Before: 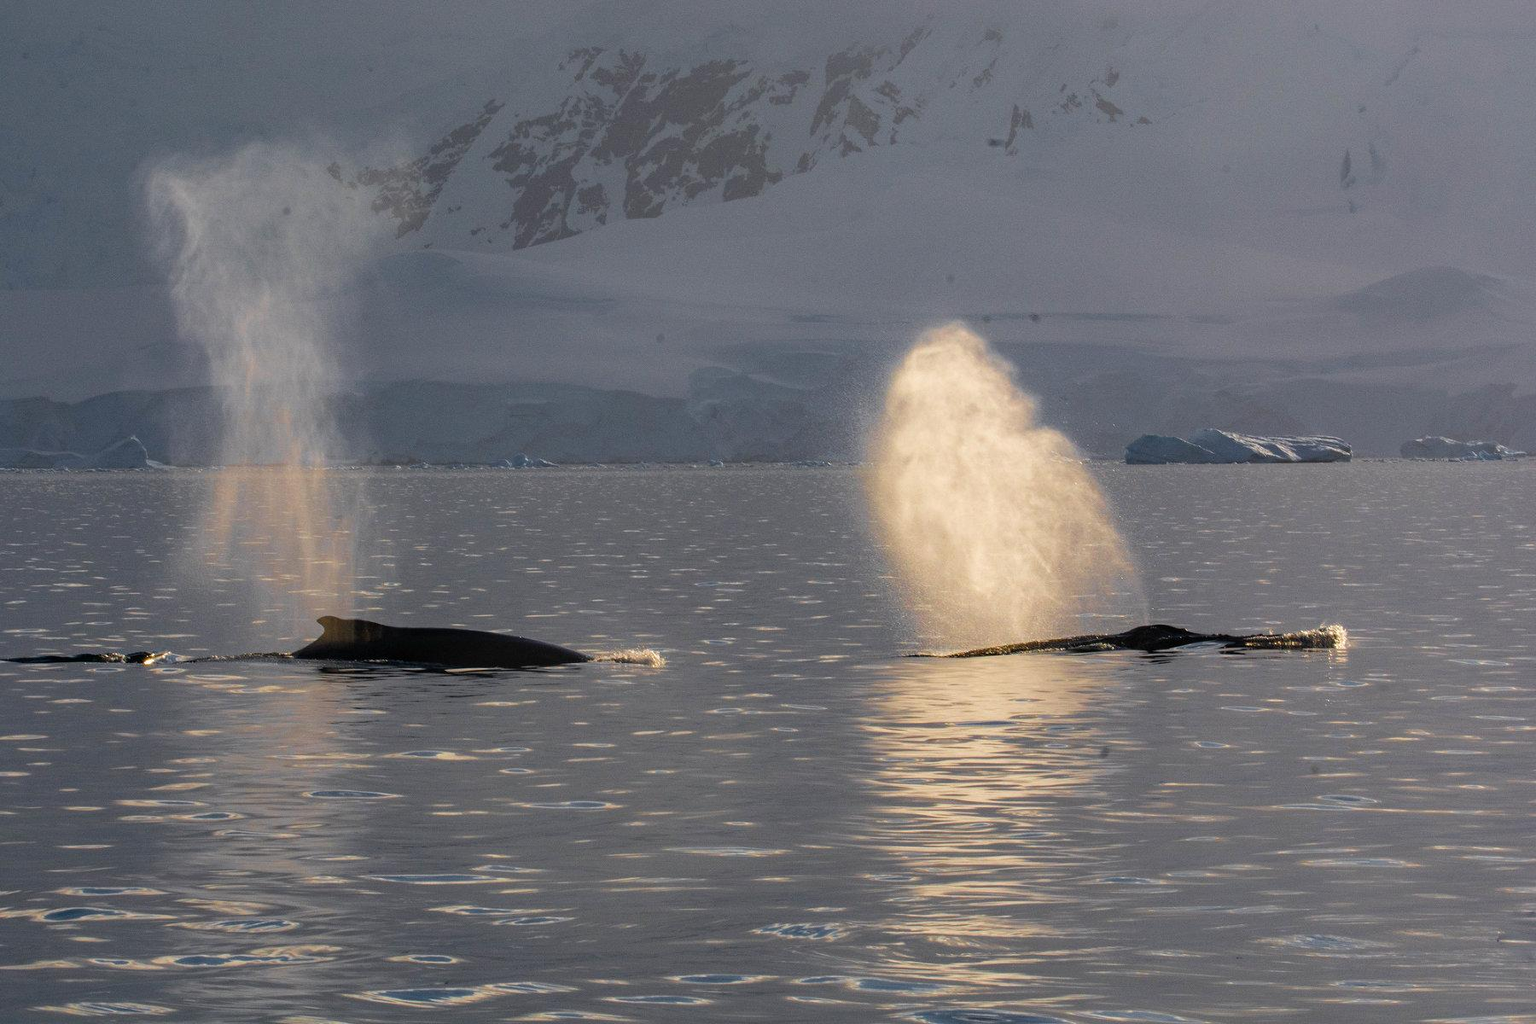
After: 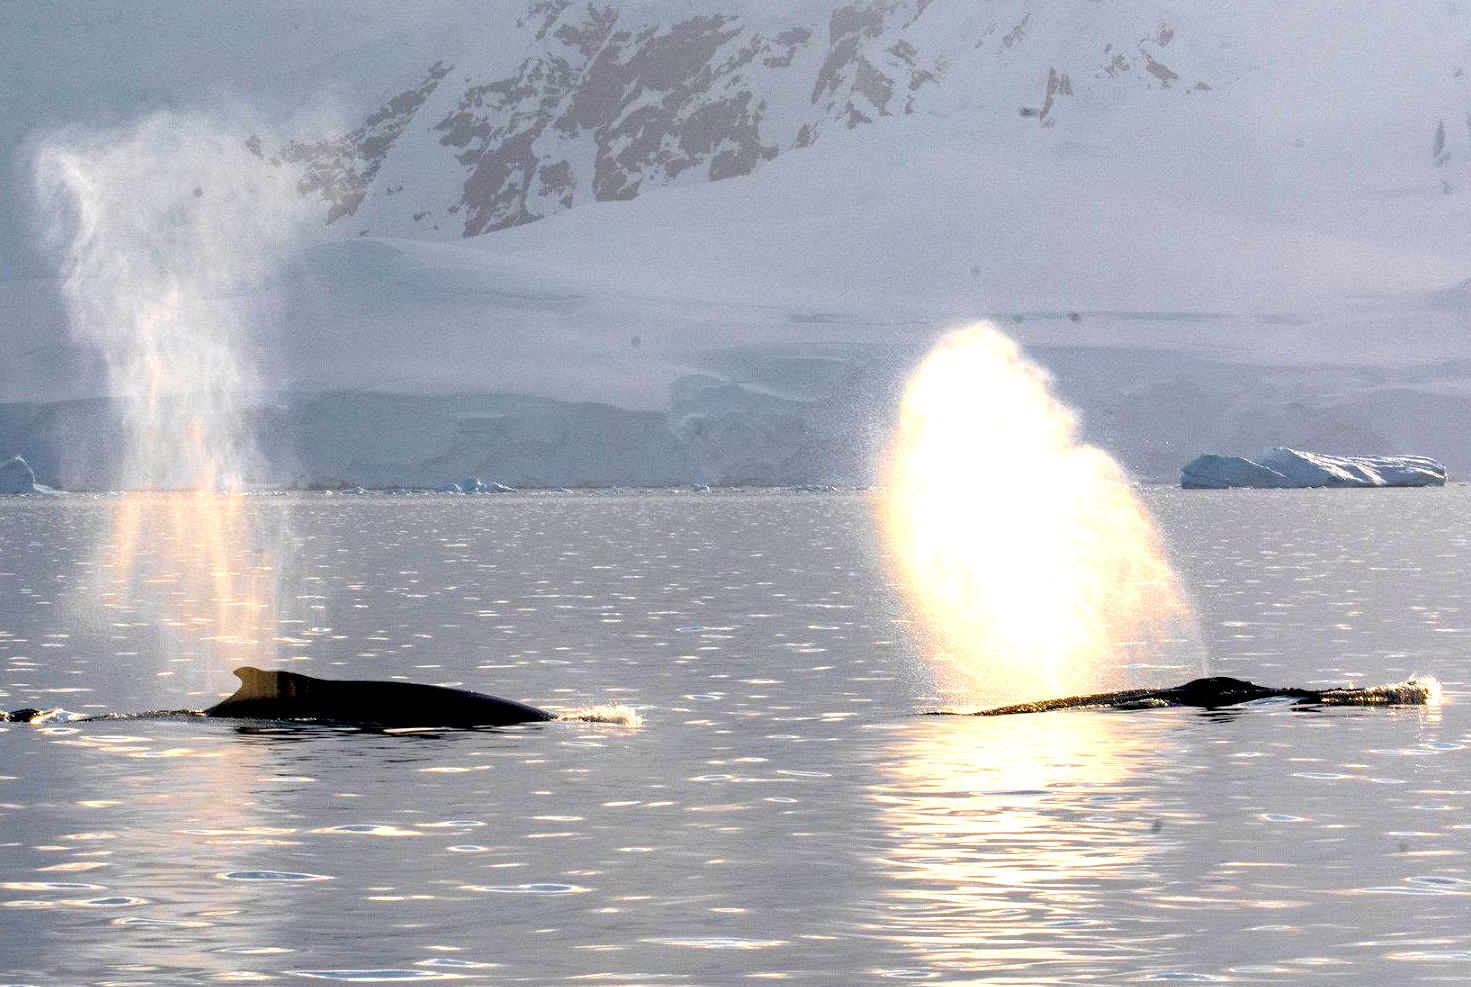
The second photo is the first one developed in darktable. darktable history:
tone equalizer: on, module defaults
exposure: black level correction 0.009, exposure 1.423 EV, compensate exposure bias true, compensate highlight preservation false
crop and rotate: left 7.676%, top 4.623%, right 10.574%, bottom 13.109%
